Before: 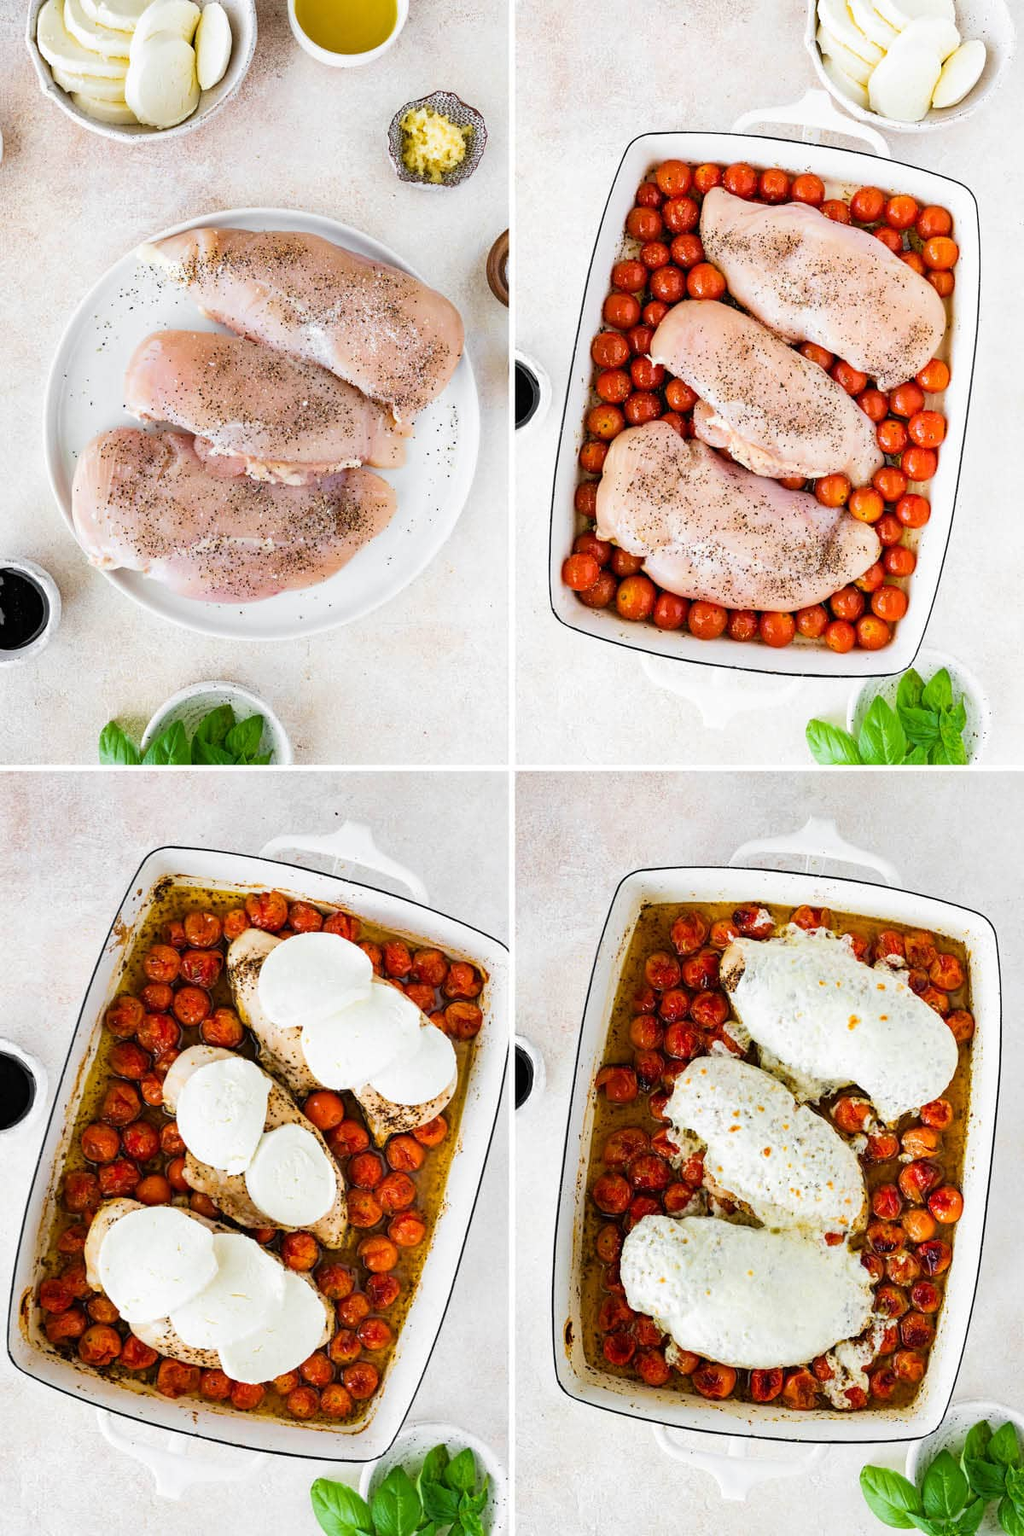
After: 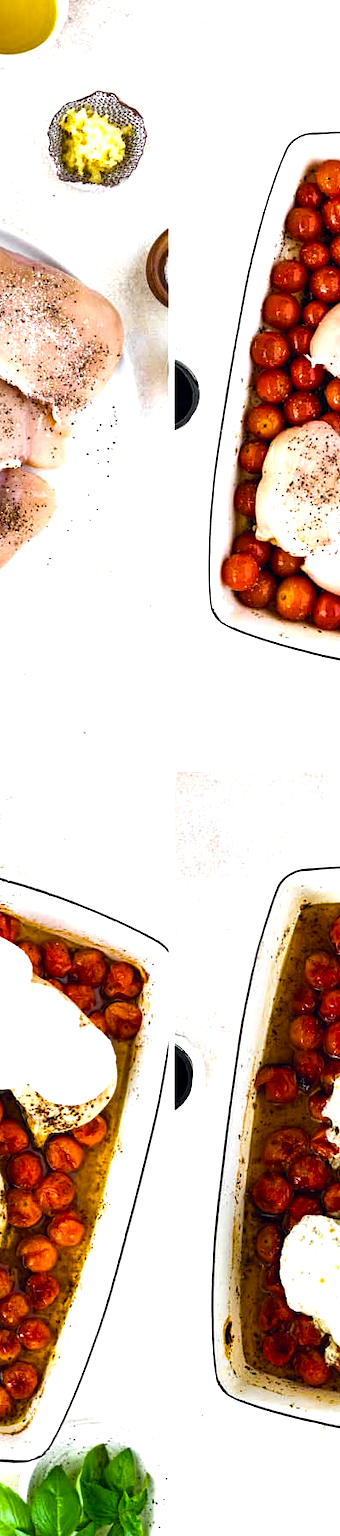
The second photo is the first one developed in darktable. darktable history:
levels: levels [0, 0.51, 1]
crop: left 33.264%, right 33.462%
color balance rgb: power › chroma 0.249%, power › hue 63.19°, global offset › chroma 0.063%, global offset › hue 253.29°, perceptual saturation grading › global saturation 20%, perceptual saturation grading › highlights -25.85%, perceptual saturation grading › shadows 24.953%, perceptual brilliance grading › global brilliance 21.866%, perceptual brilliance grading › shadows -35.124%, global vibrance 20%
